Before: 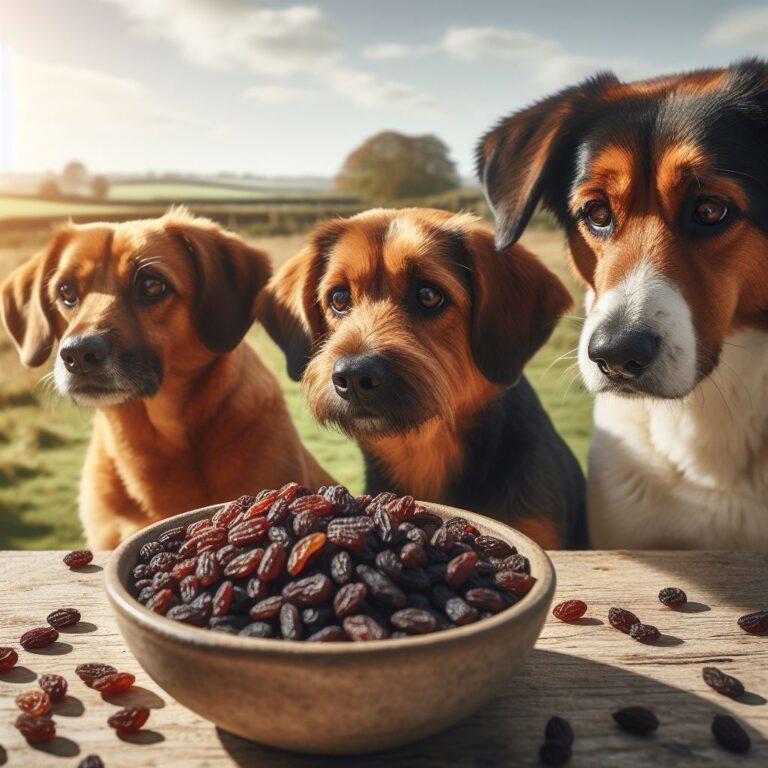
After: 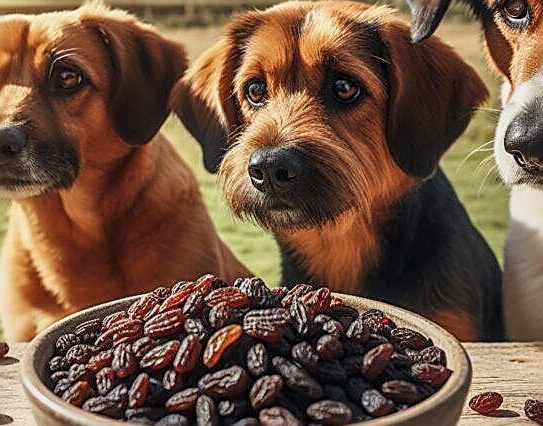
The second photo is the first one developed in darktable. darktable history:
crop: left 11.008%, top 27.124%, right 18.289%, bottom 17.31%
filmic rgb: black relative exposure -11.38 EV, white relative exposure 3.21 EV, threshold 5.95 EV, hardness 6.71, color science v6 (2022), enable highlight reconstruction true
sharpen: radius 1.686, amount 1.281
local contrast: on, module defaults
